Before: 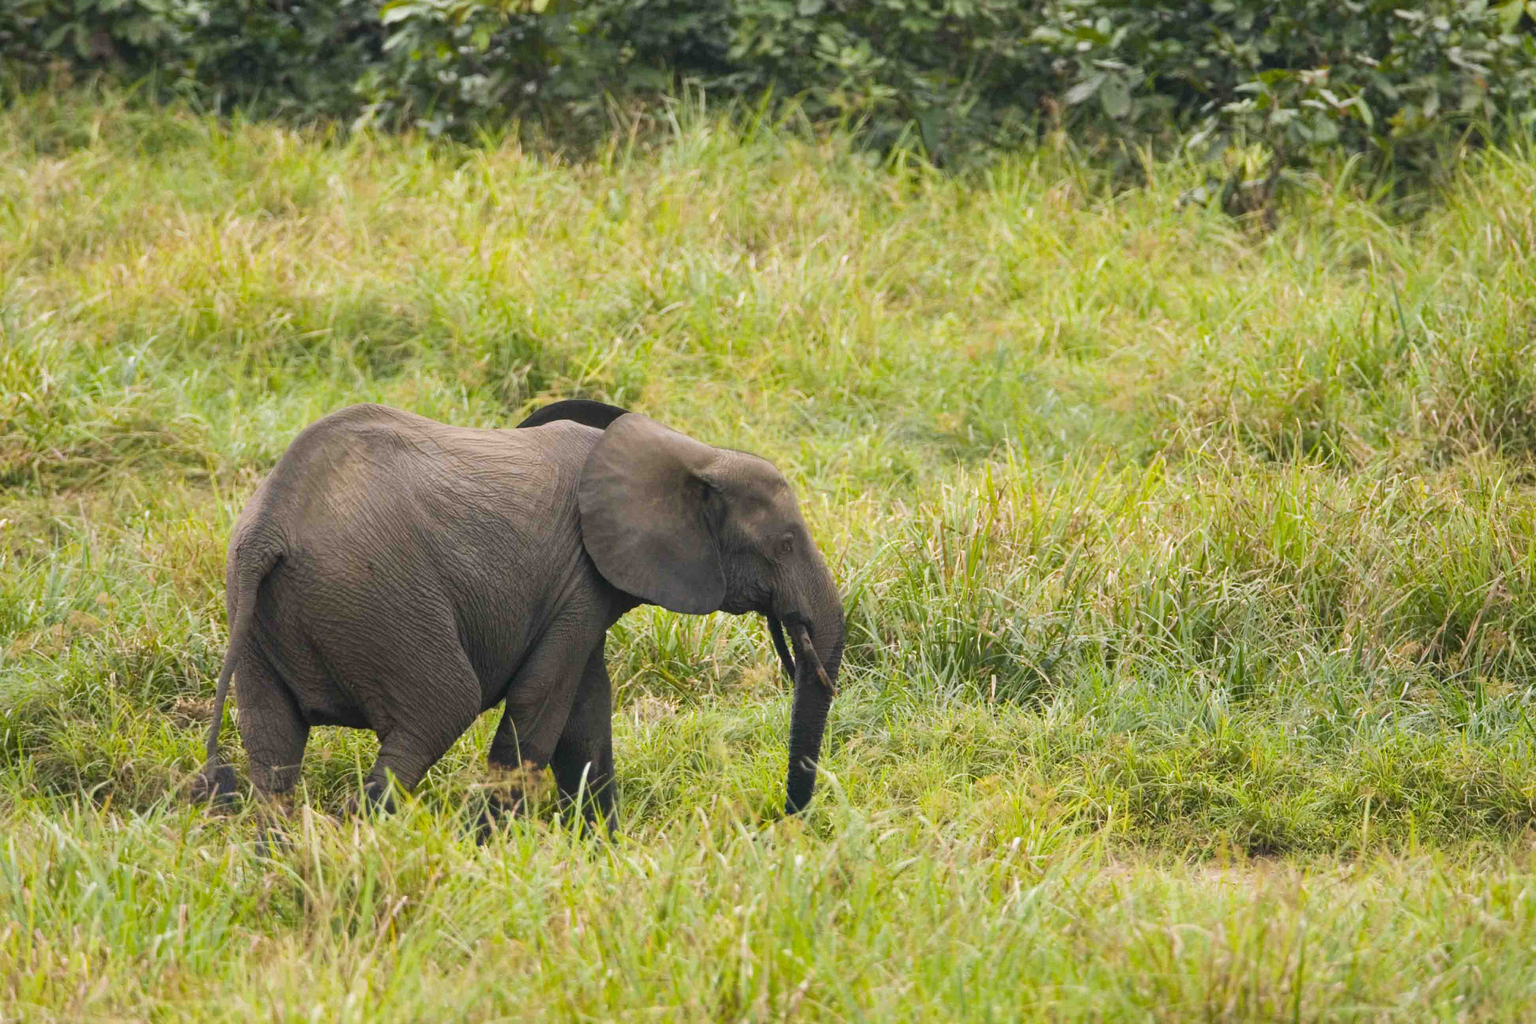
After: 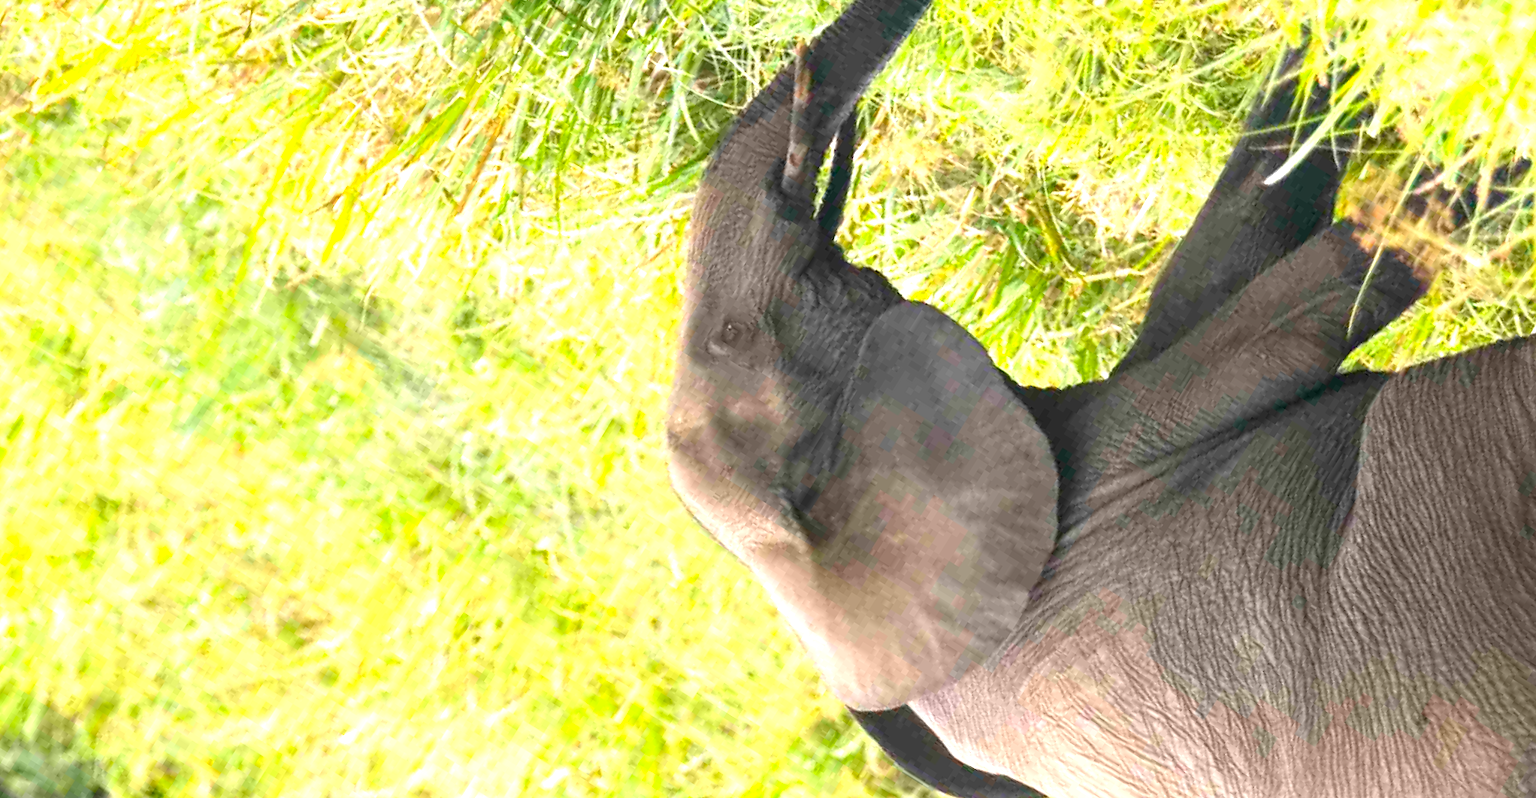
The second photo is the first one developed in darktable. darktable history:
exposure: black level correction 0, exposure 1.2 EV, compensate highlight preservation false
crop and rotate: angle 148.01°, left 9.224%, top 15.679%, right 4.392%, bottom 16.907%
